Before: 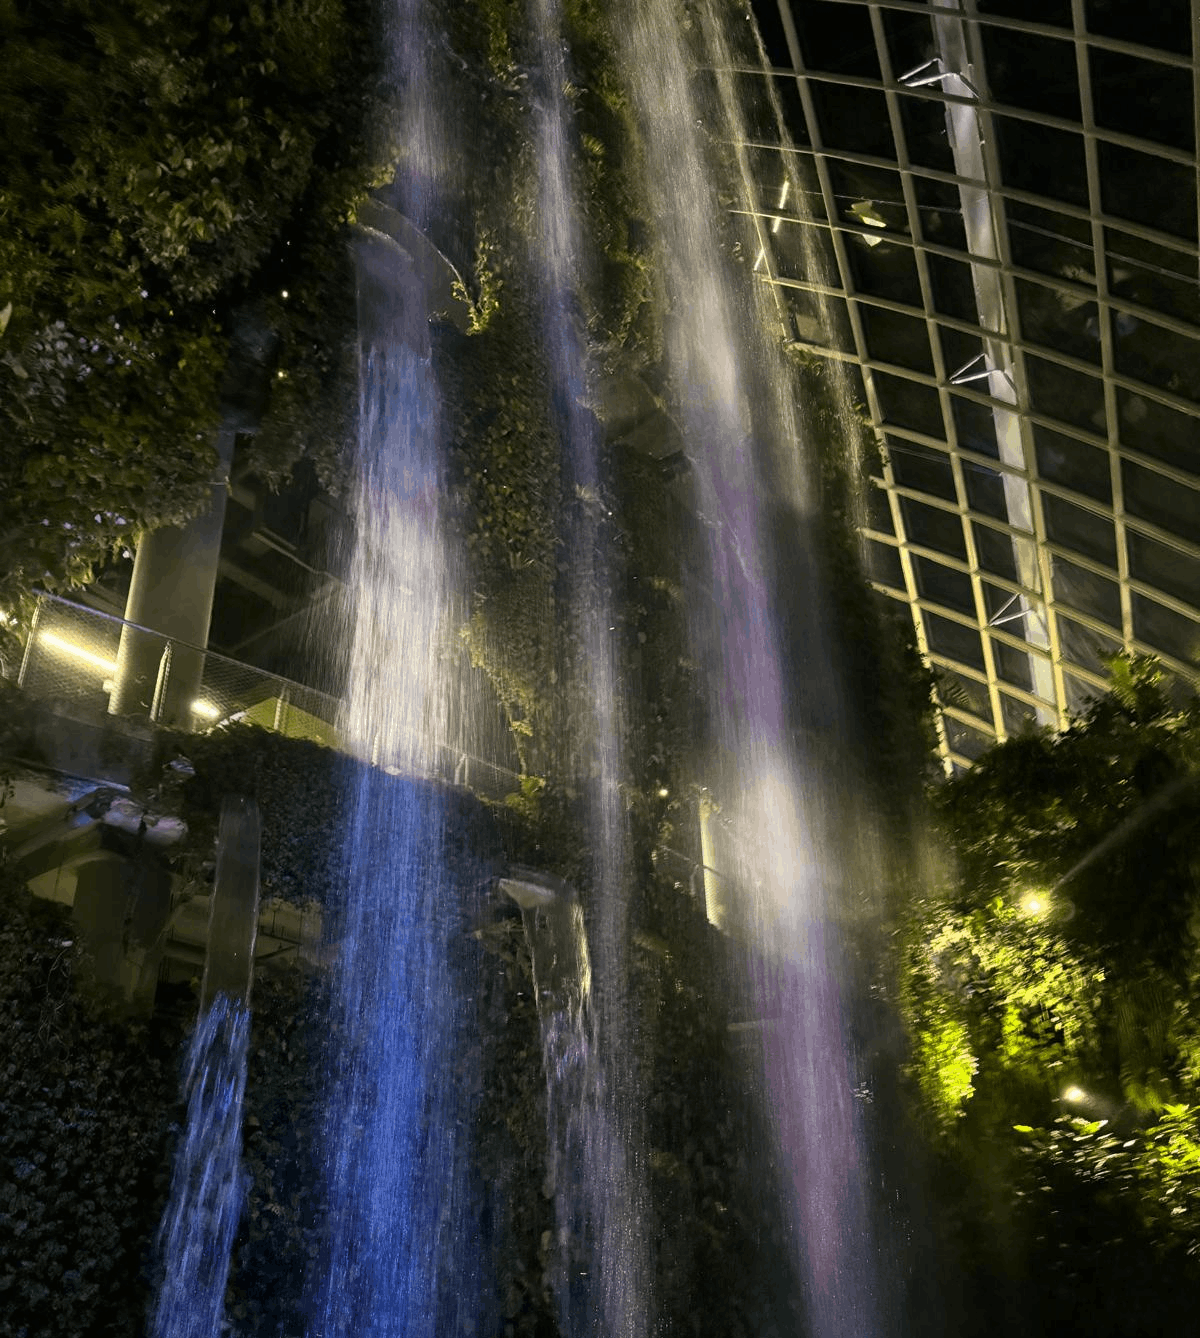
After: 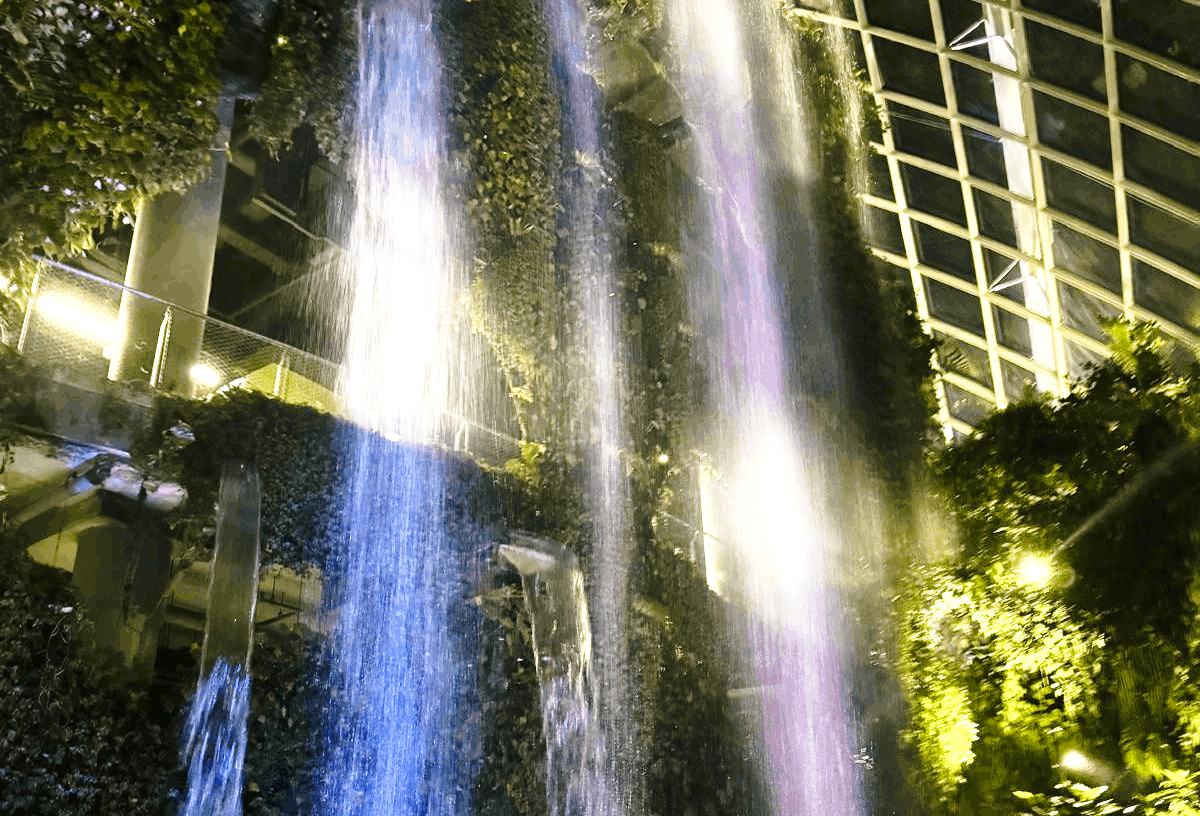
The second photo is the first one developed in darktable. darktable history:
crop and rotate: top 24.969%, bottom 14.024%
base curve: curves: ch0 [(0, 0) (0.028, 0.03) (0.121, 0.232) (0.46, 0.748) (0.859, 0.968) (1, 1)], preserve colors none
exposure: black level correction 0, exposure 1 EV, compensate exposure bias true, compensate highlight preservation false
tone equalizer: mask exposure compensation -0.515 EV
